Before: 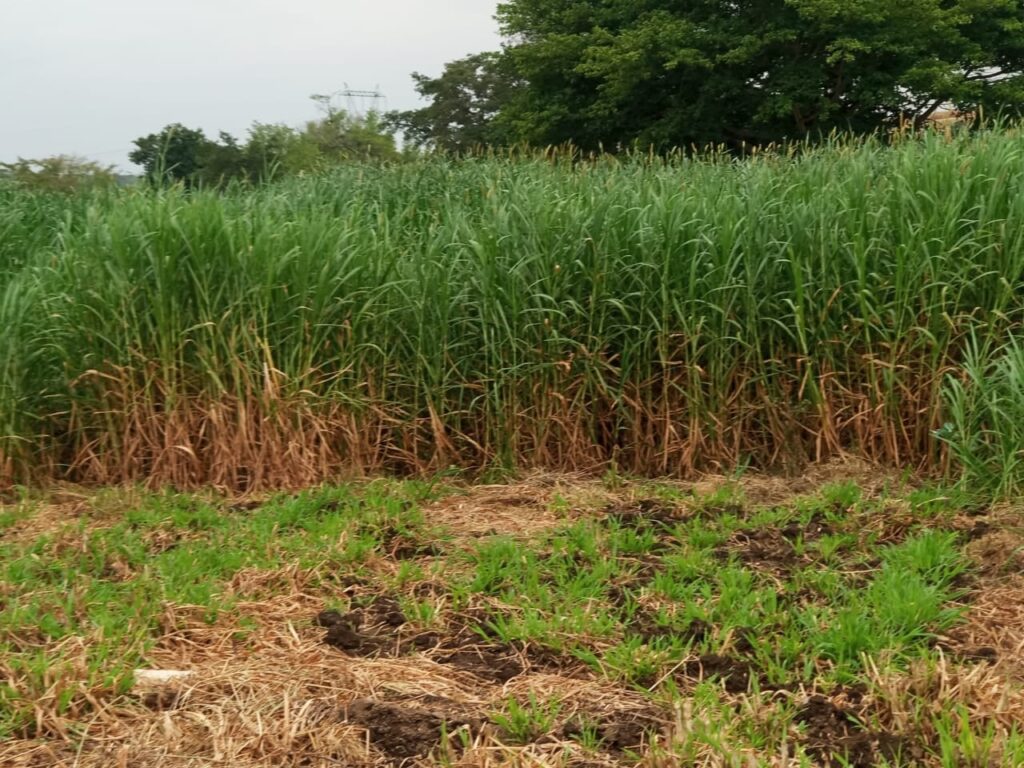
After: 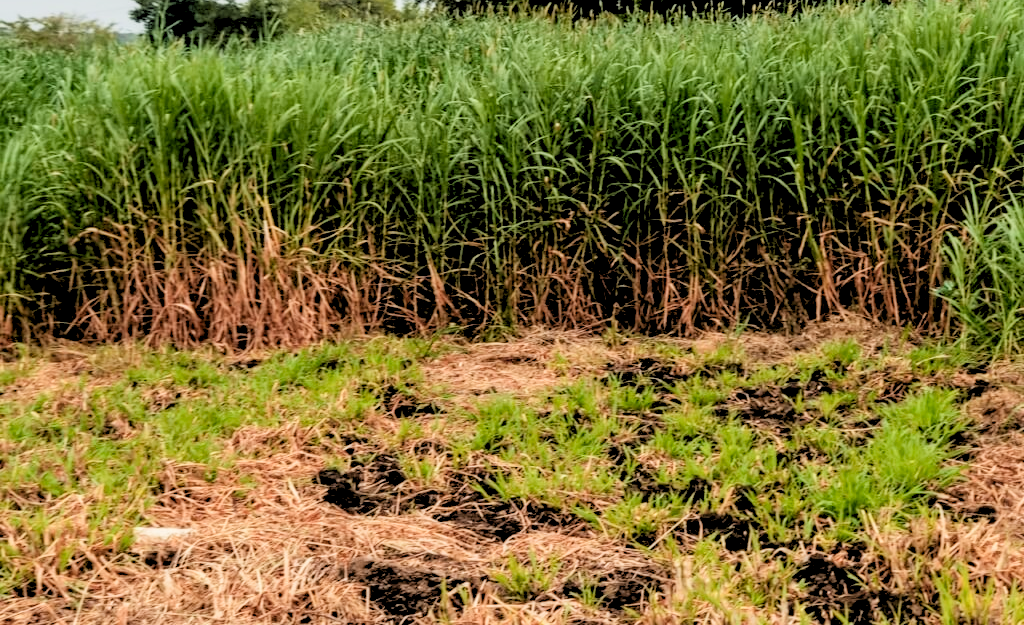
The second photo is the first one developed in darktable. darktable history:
local contrast: shadows 94%
color zones: curves: ch1 [(0, 0.455) (0.063, 0.455) (0.286, 0.495) (0.429, 0.5) (0.571, 0.5) (0.714, 0.5) (0.857, 0.5) (1, 0.455)]; ch2 [(0, 0.532) (0.063, 0.521) (0.233, 0.447) (0.429, 0.489) (0.571, 0.5) (0.714, 0.5) (0.857, 0.5) (1, 0.532)]
crop and rotate: top 18.507%
white balance: emerald 1
levels: levels [0.093, 0.434, 0.988]
filmic rgb: black relative exposure -5 EV, hardness 2.88, contrast 1.3, highlights saturation mix -30%
